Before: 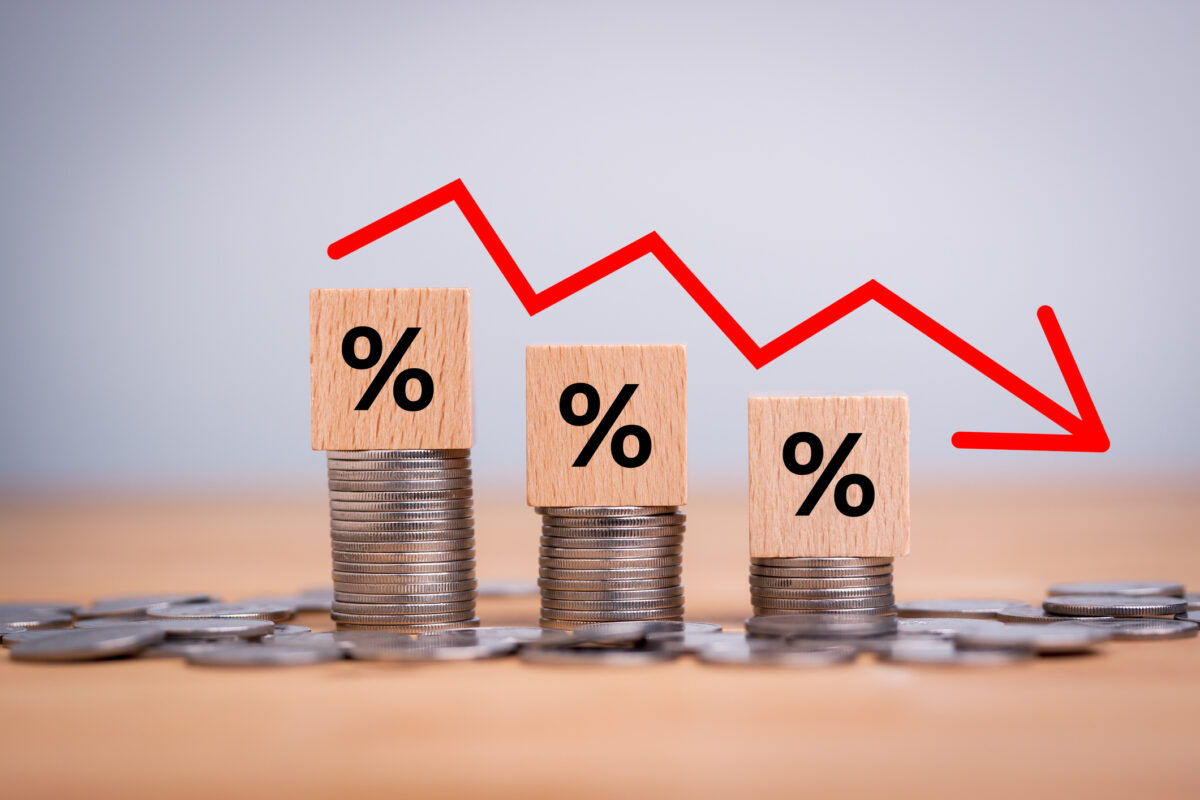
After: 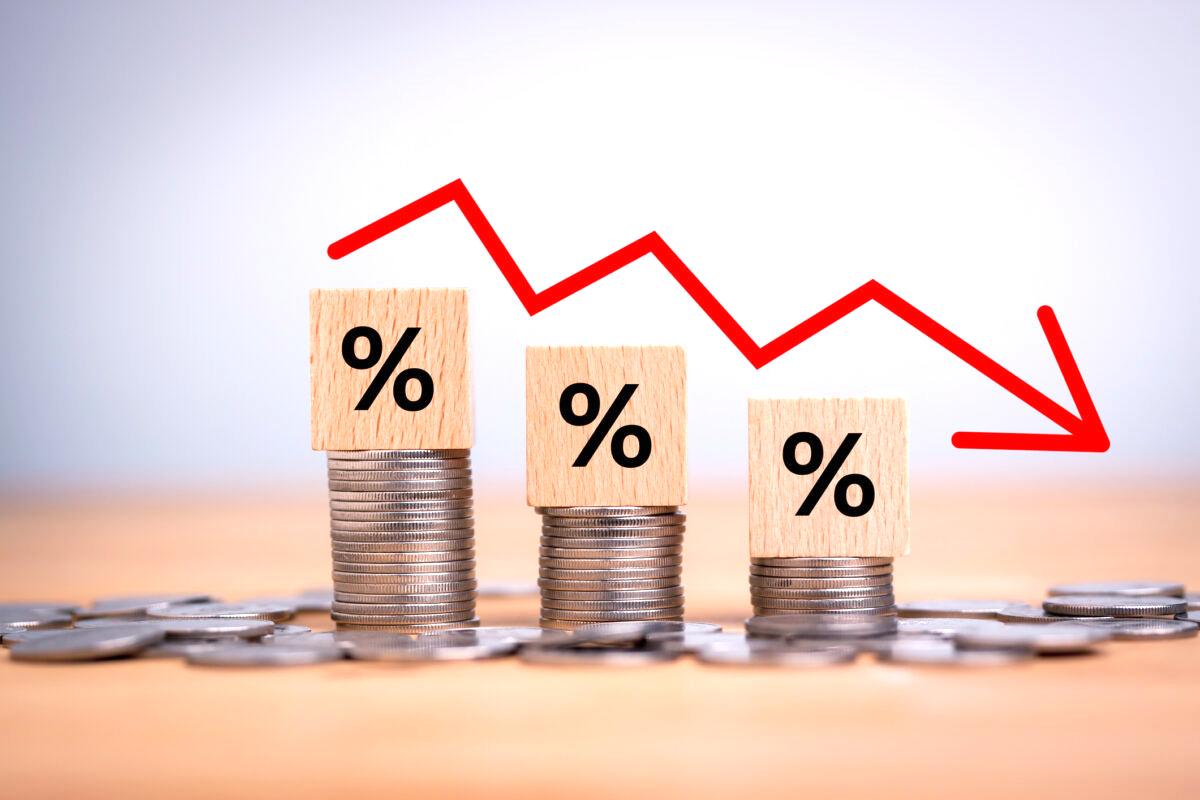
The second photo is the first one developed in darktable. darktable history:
exposure: black level correction 0, exposure 0.59 EV, compensate highlight preservation false
